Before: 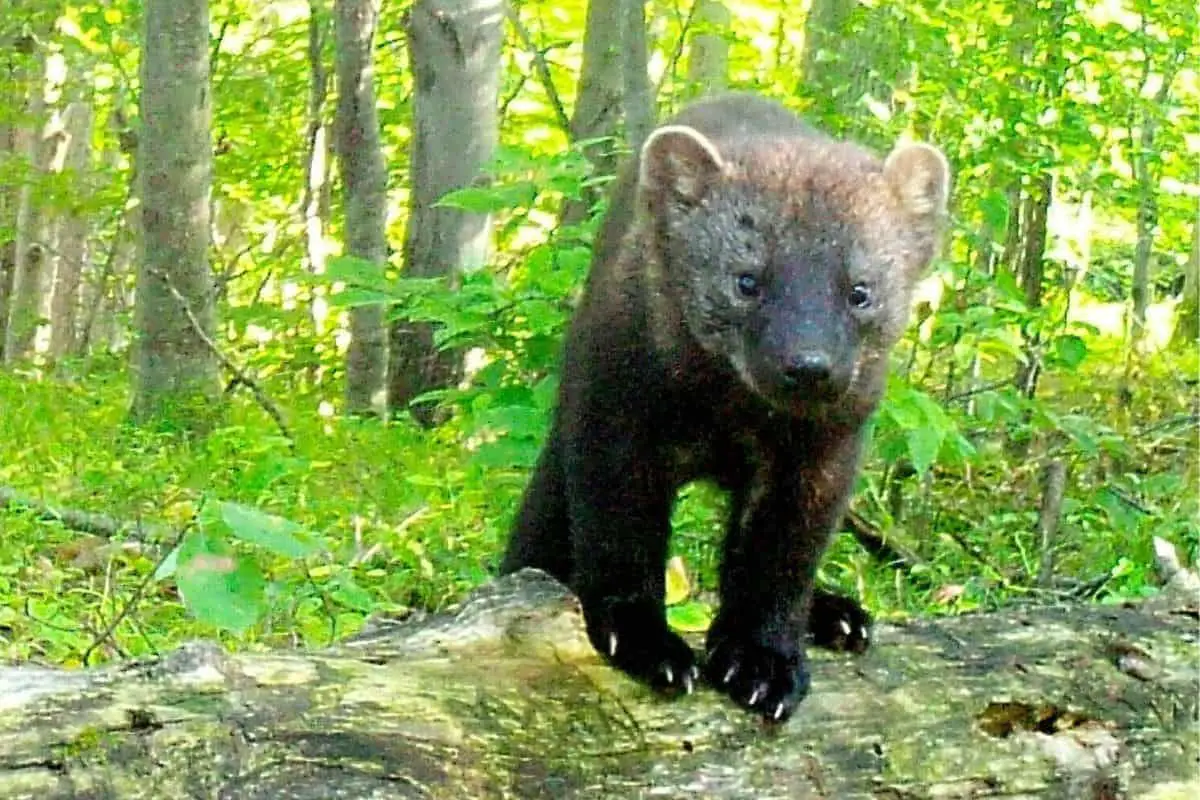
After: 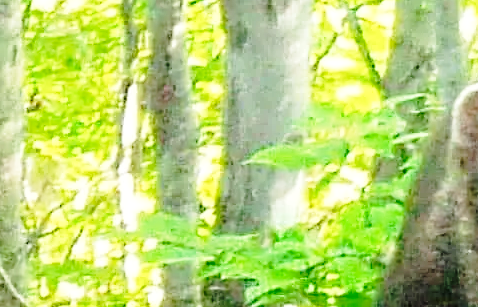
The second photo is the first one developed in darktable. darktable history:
exposure: exposure 0.075 EV, compensate exposure bias true, compensate highlight preservation false
base curve: curves: ch0 [(0, 0) (0.028, 0.03) (0.121, 0.232) (0.46, 0.748) (0.859, 0.968) (1, 1)], preserve colors none
crop: left 15.748%, top 5.446%, right 44.41%, bottom 56.107%
